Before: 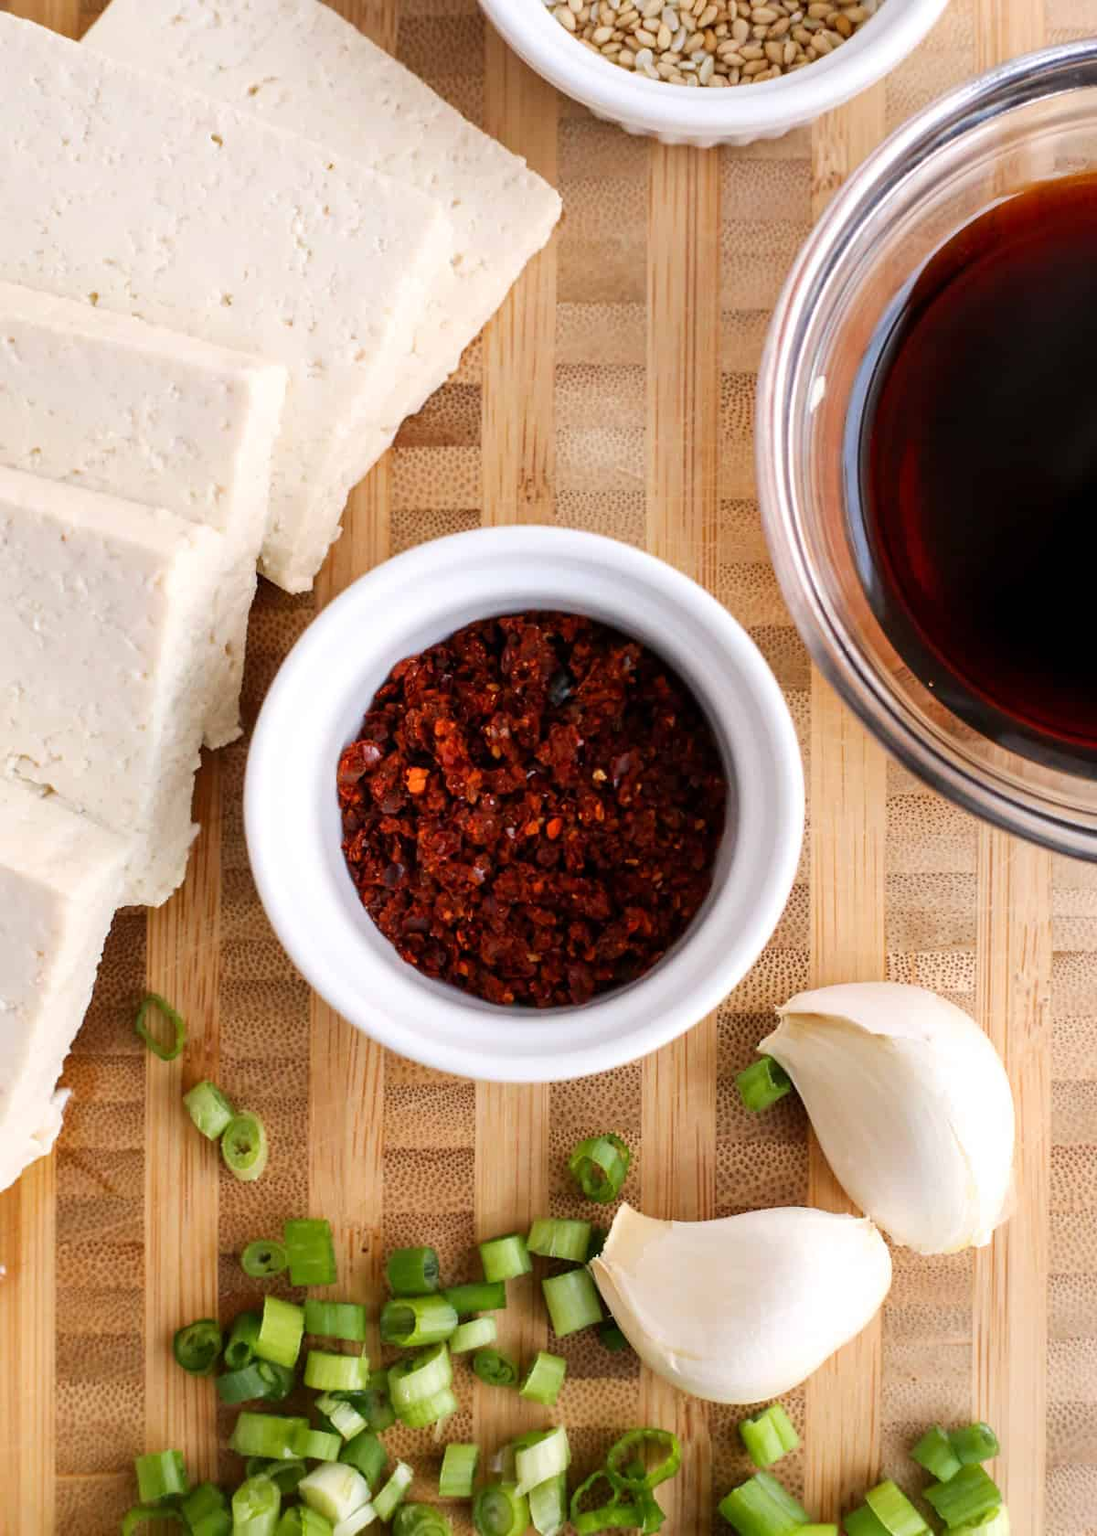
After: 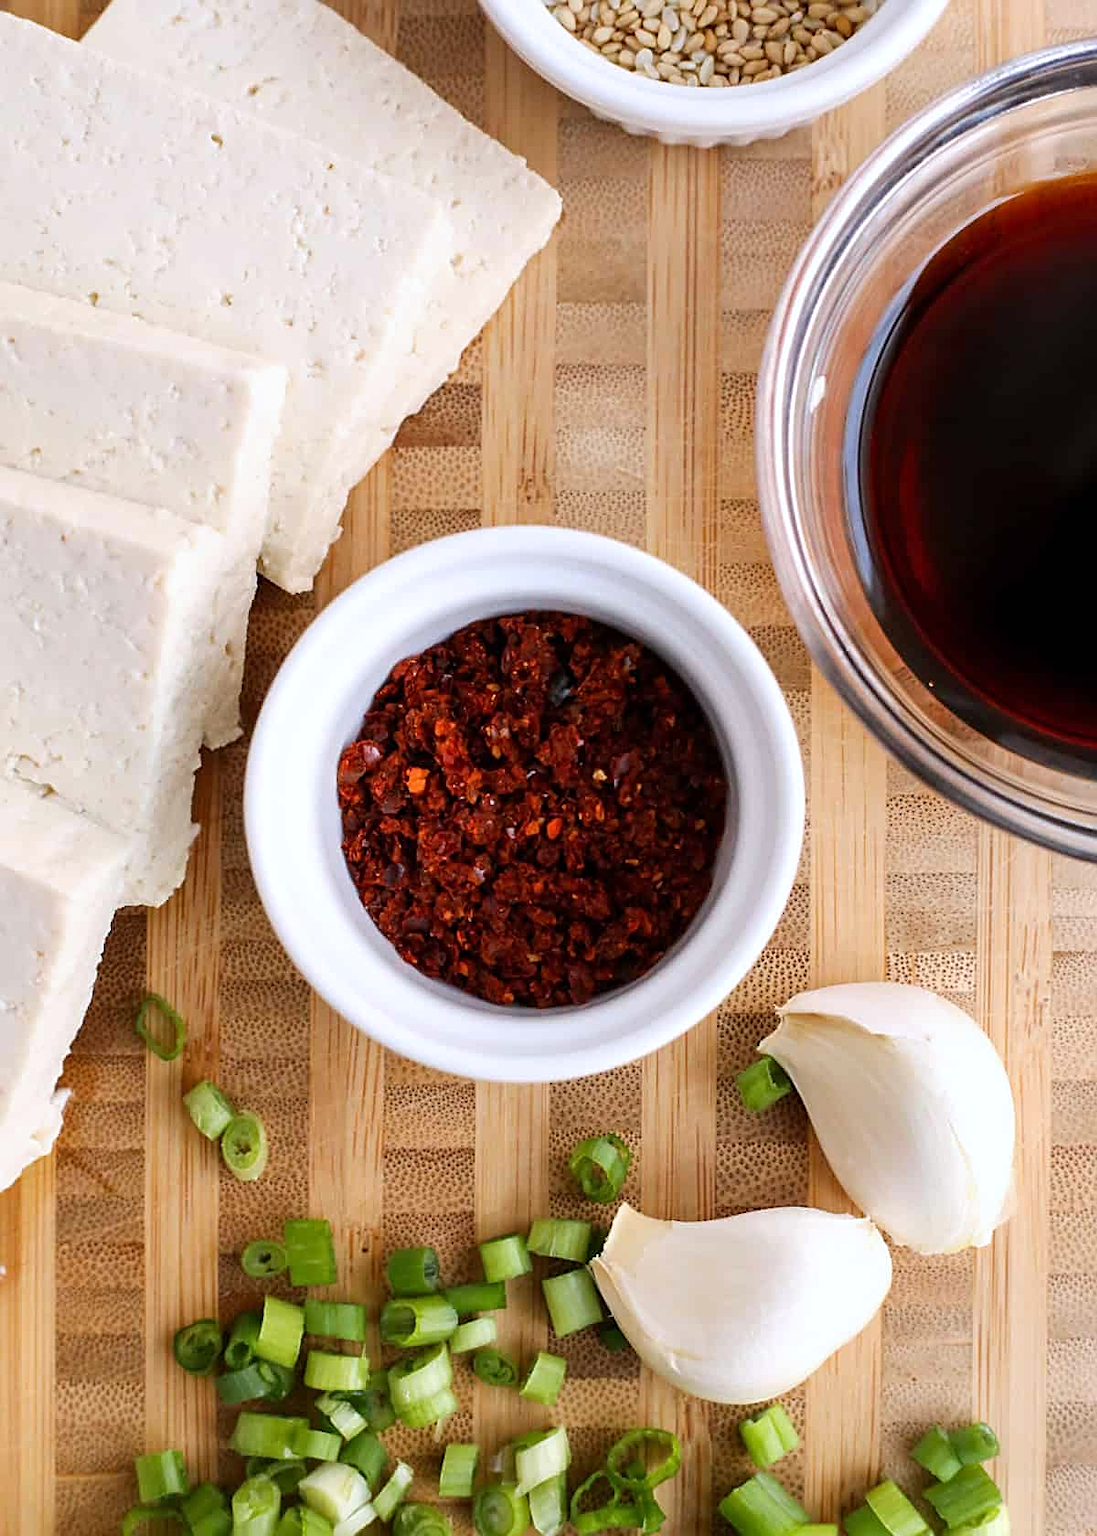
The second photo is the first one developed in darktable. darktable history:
sharpen: on, module defaults
white balance: red 0.98, blue 1.034
